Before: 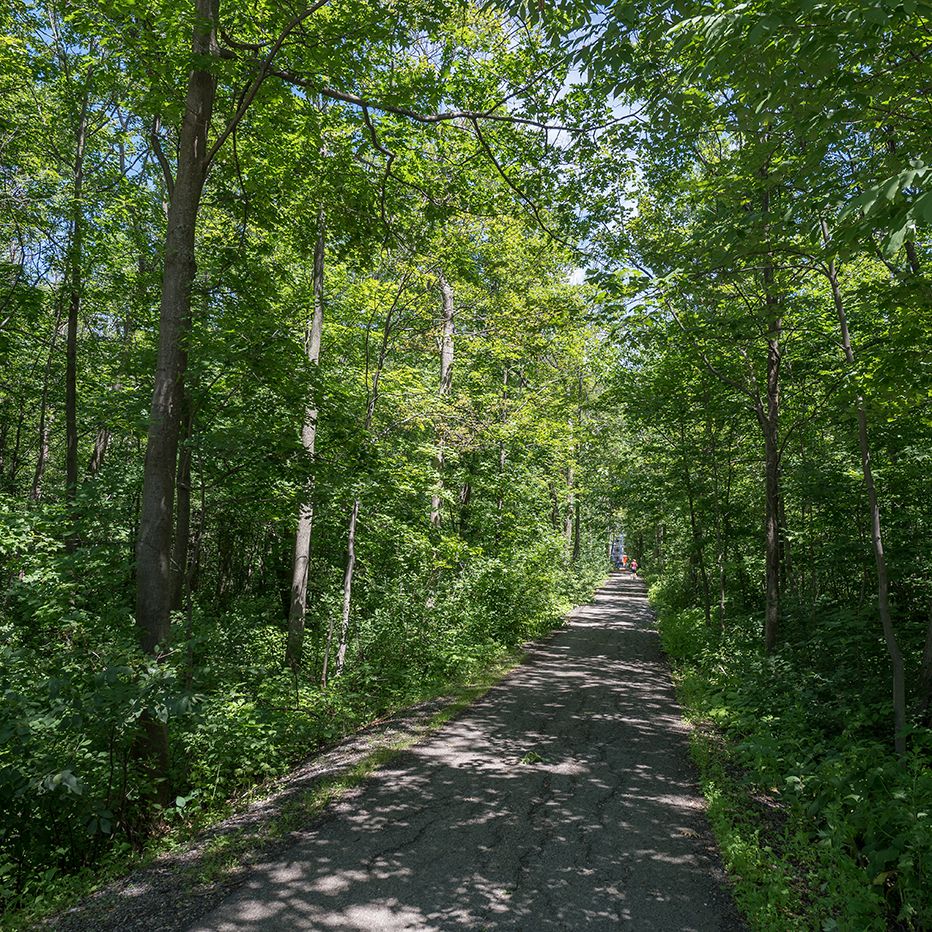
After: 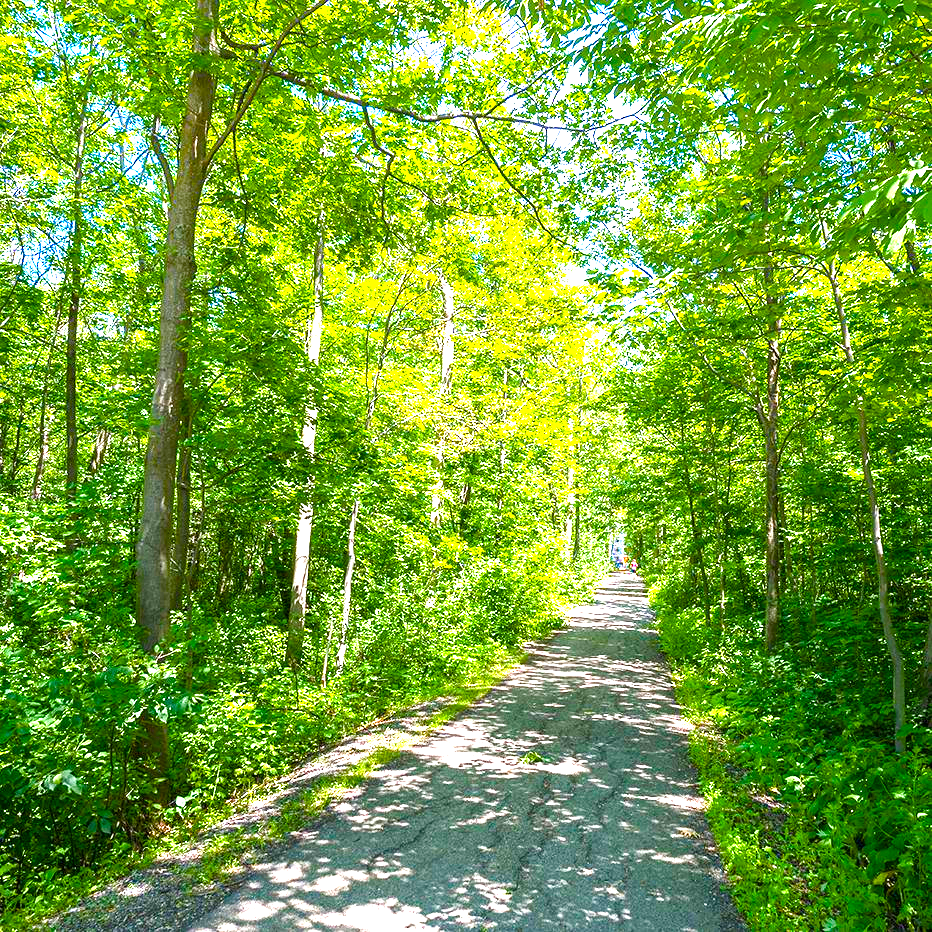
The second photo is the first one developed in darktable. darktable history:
color balance rgb: linear chroma grading › shadows 10%, linear chroma grading › highlights 10%, linear chroma grading › global chroma 15%, linear chroma grading › mid-tones 15%, perceptual saturation grading › global saturation 40%, perceptual saturation grading › highlights -25%, perceptual saturation grading › mid-tones 35%, perceptual saturation grading › shadows 35%, perceptual brilliance grading › global brilliance 11.29%, global vibrance 11.29%
exposure: exposure 2.003 EV, compensate highlight preservation false
white balance: emerald 1
